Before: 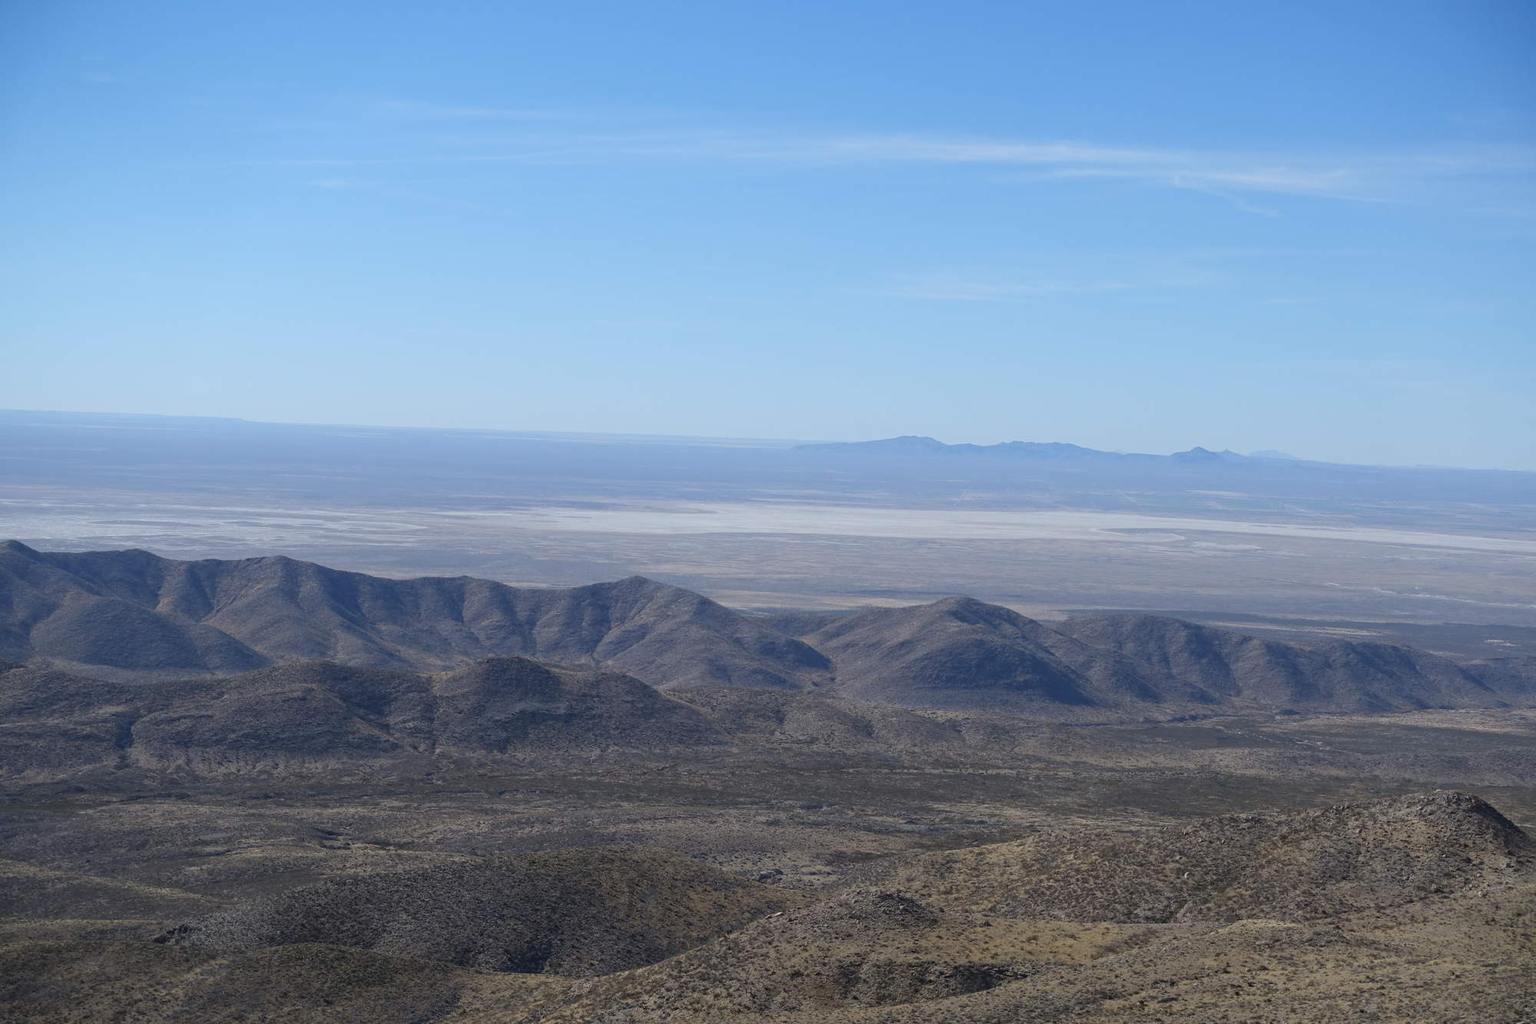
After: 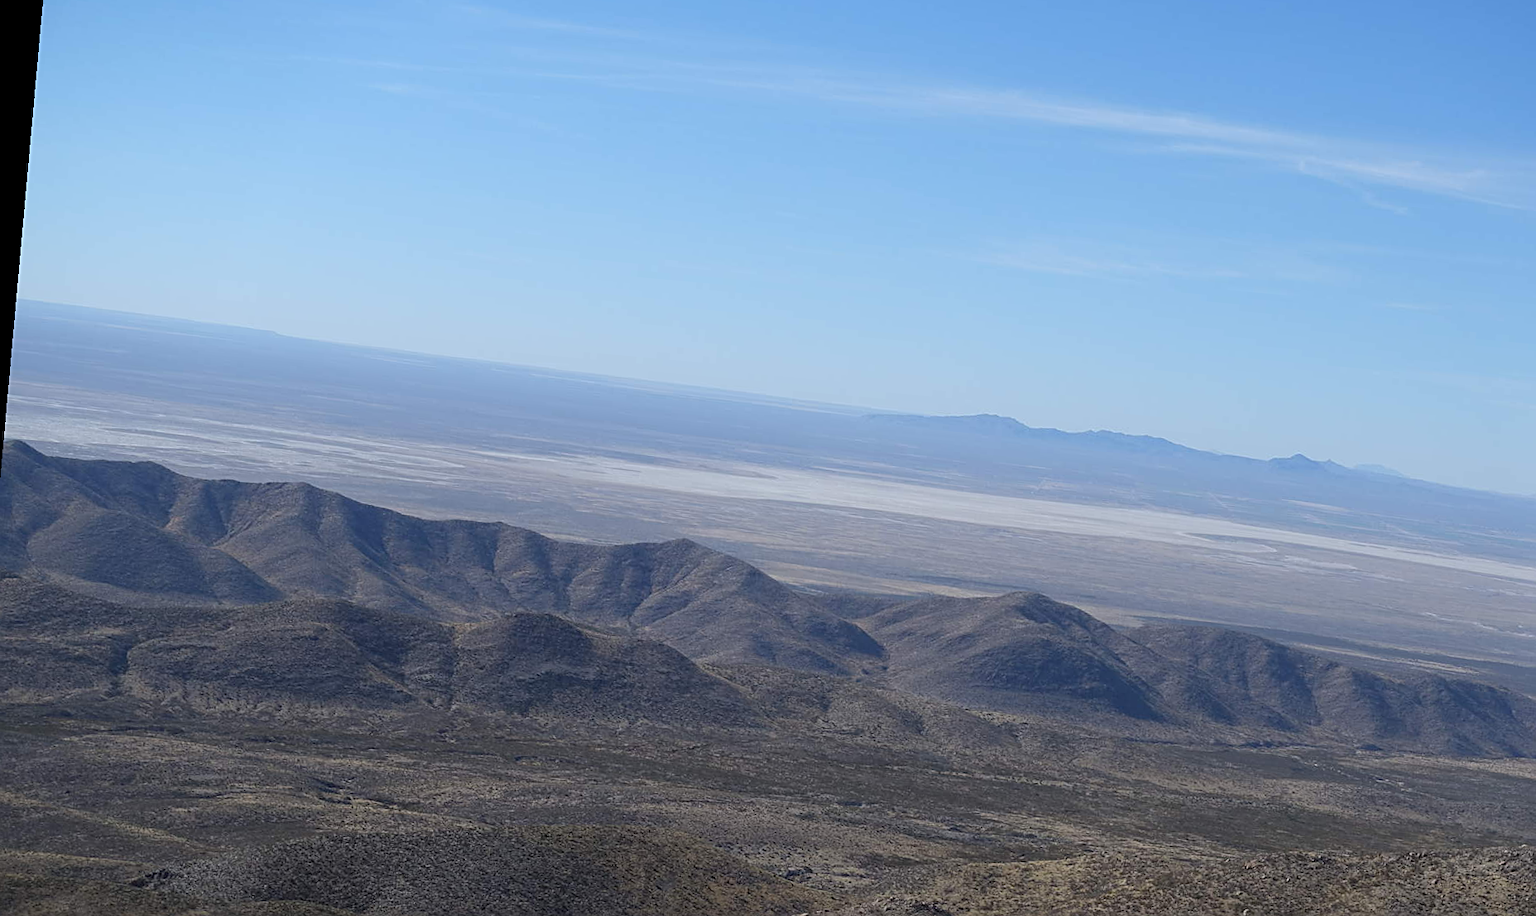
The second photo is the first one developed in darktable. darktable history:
sharpen: on, module defaults
crop and rotate: left 2.425%, top 11.305%, right 9.6%, bottom 15.08%
rotate and perspective: rotation 5.12°, automatic cropping off
